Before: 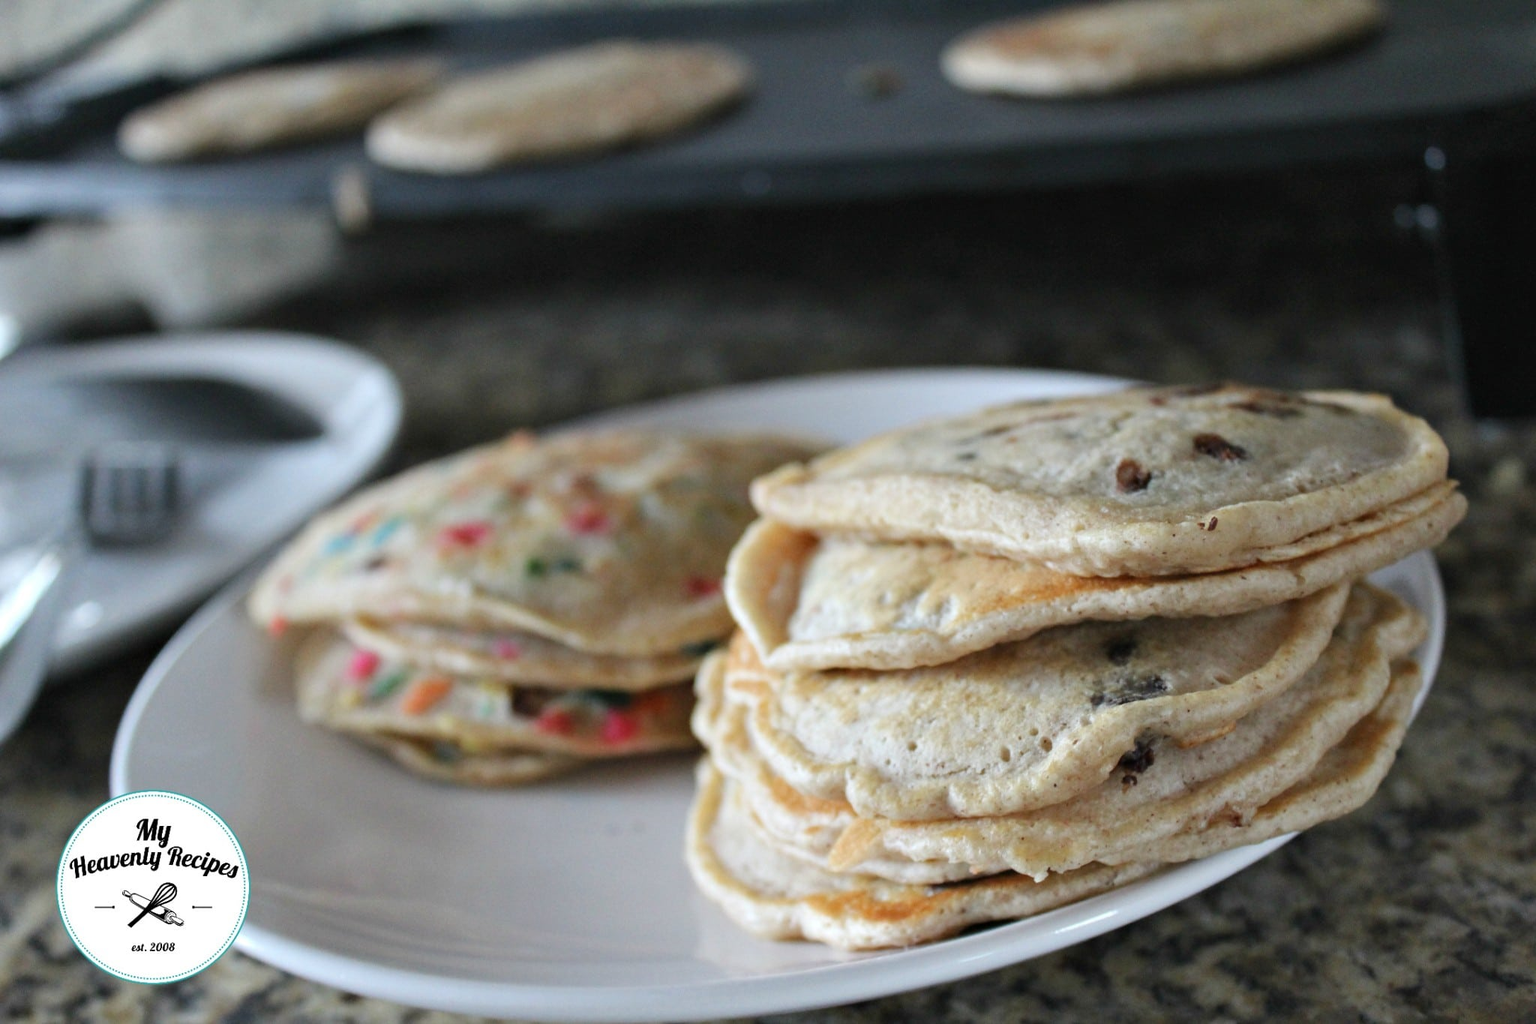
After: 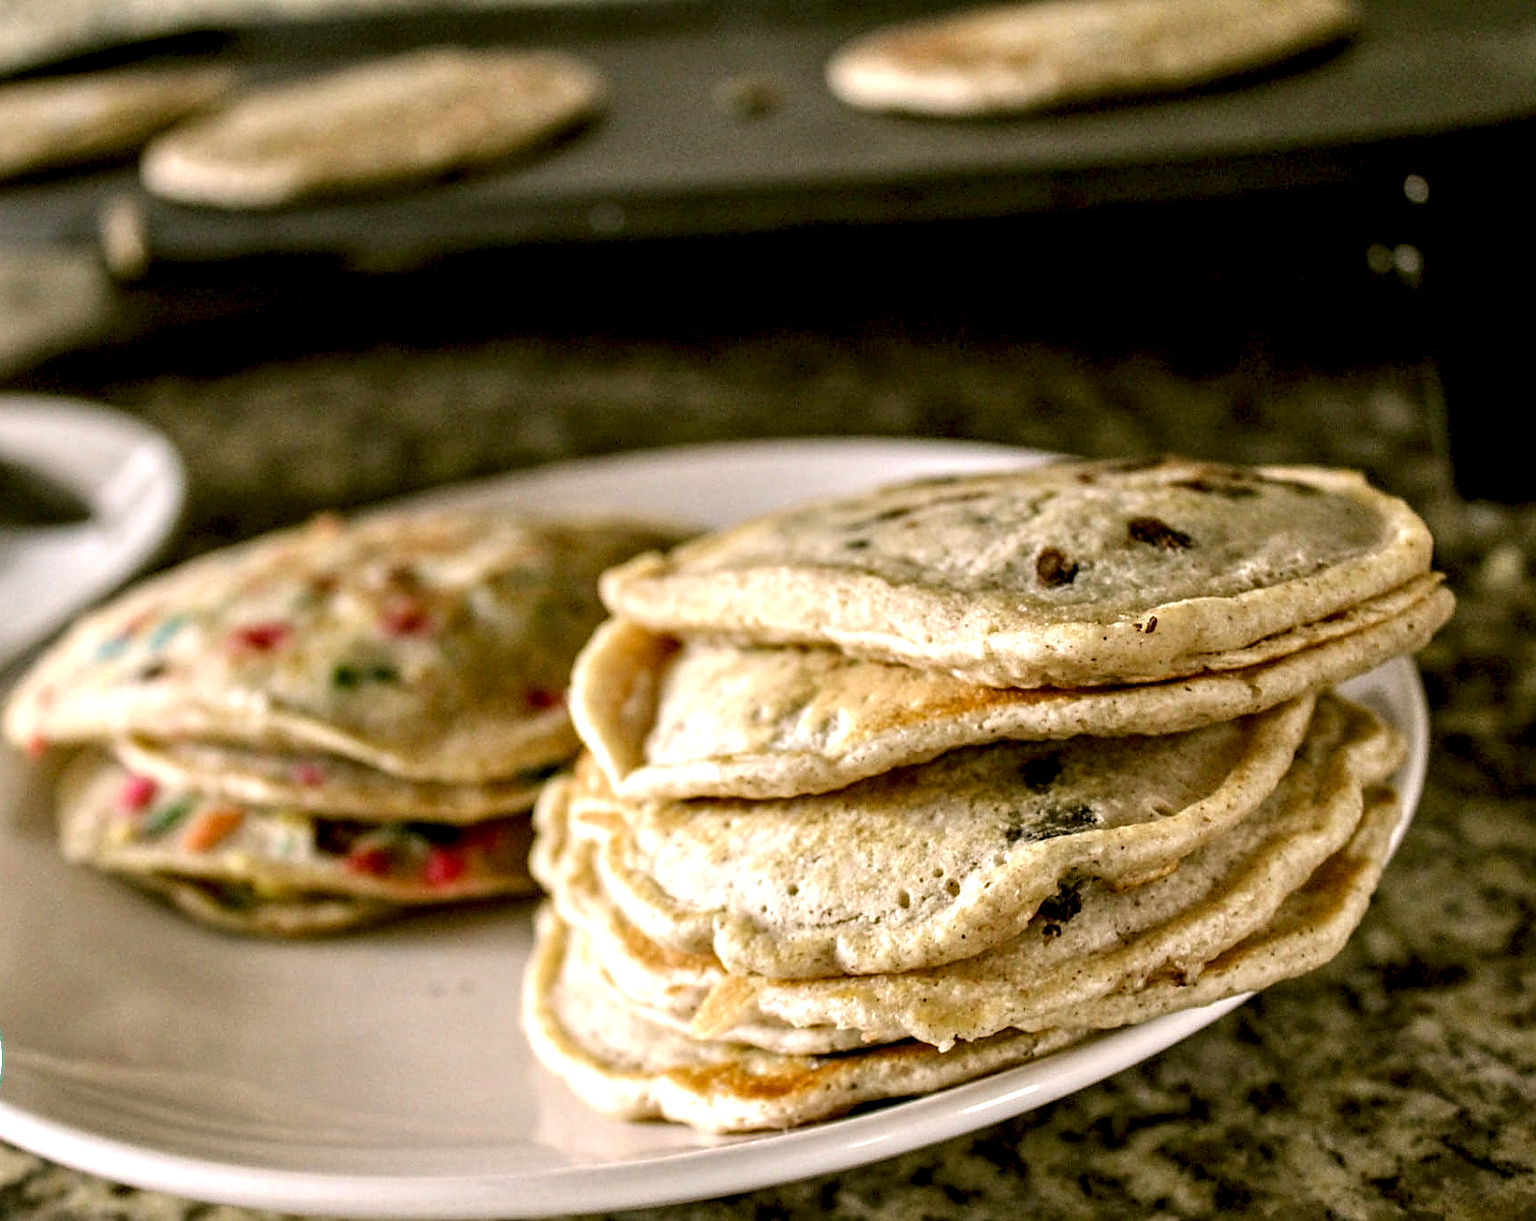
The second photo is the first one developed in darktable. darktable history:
crop: left 16.156%
color correction: highlights a* 8.92, highlights b* 14.99, shadows a* -0.641, shadows b* 25.98
sharpen: amount 0.5
local contrast: highlights 14%, shadows 39%, detail 183%, midtone range 0.477
exposure: black level correction 0.005, exposure 0.281 EV, compensate highlight preservation false
